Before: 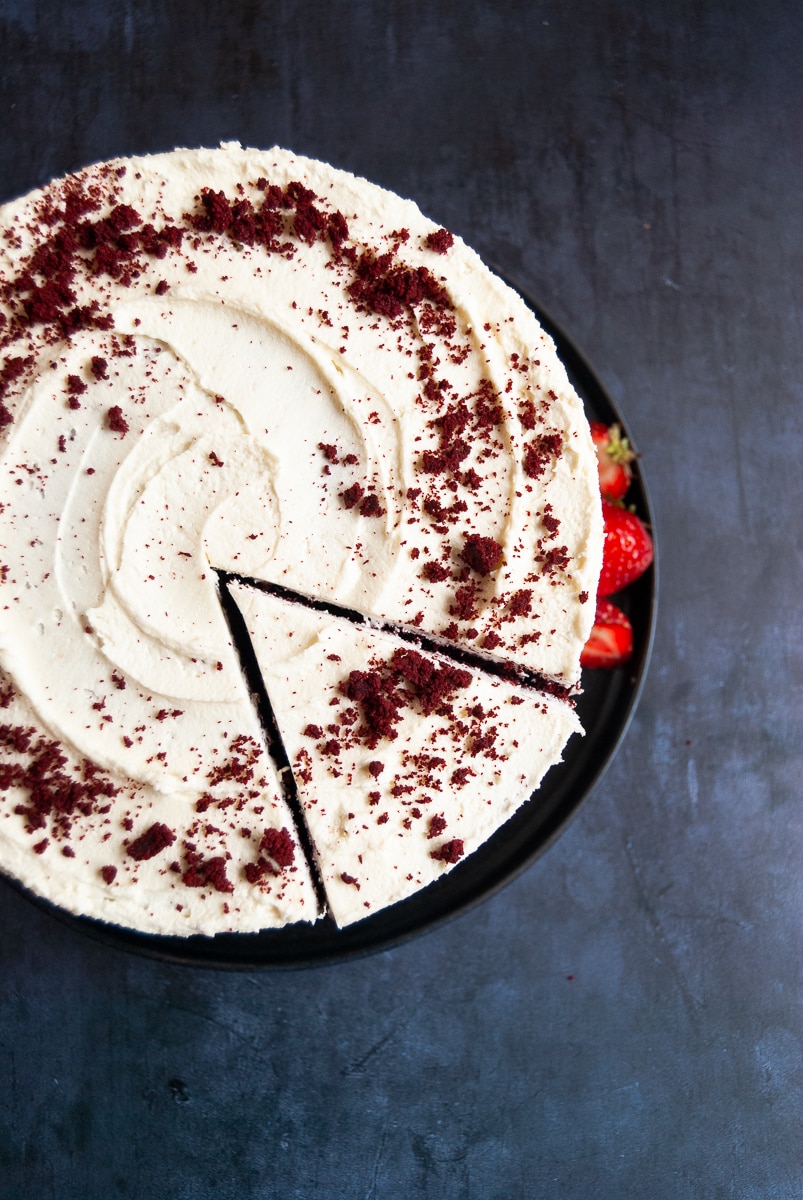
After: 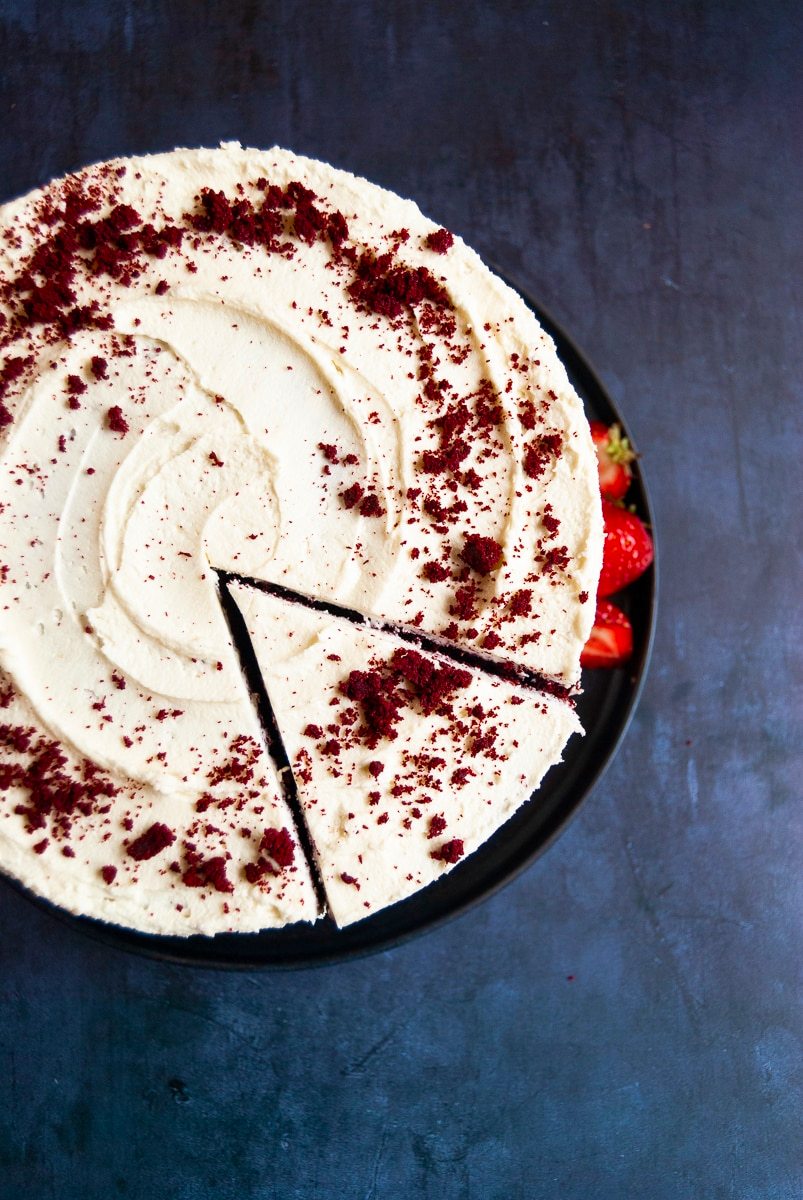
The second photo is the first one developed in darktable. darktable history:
color balance rgb: perceptual saturation grading › global saturation 20%, perceptual saturation grading › highlights -25.797%, perceptual saturation grading › shadows 24.103%, global vibrance 10.758%
velvia: on, module defaults
